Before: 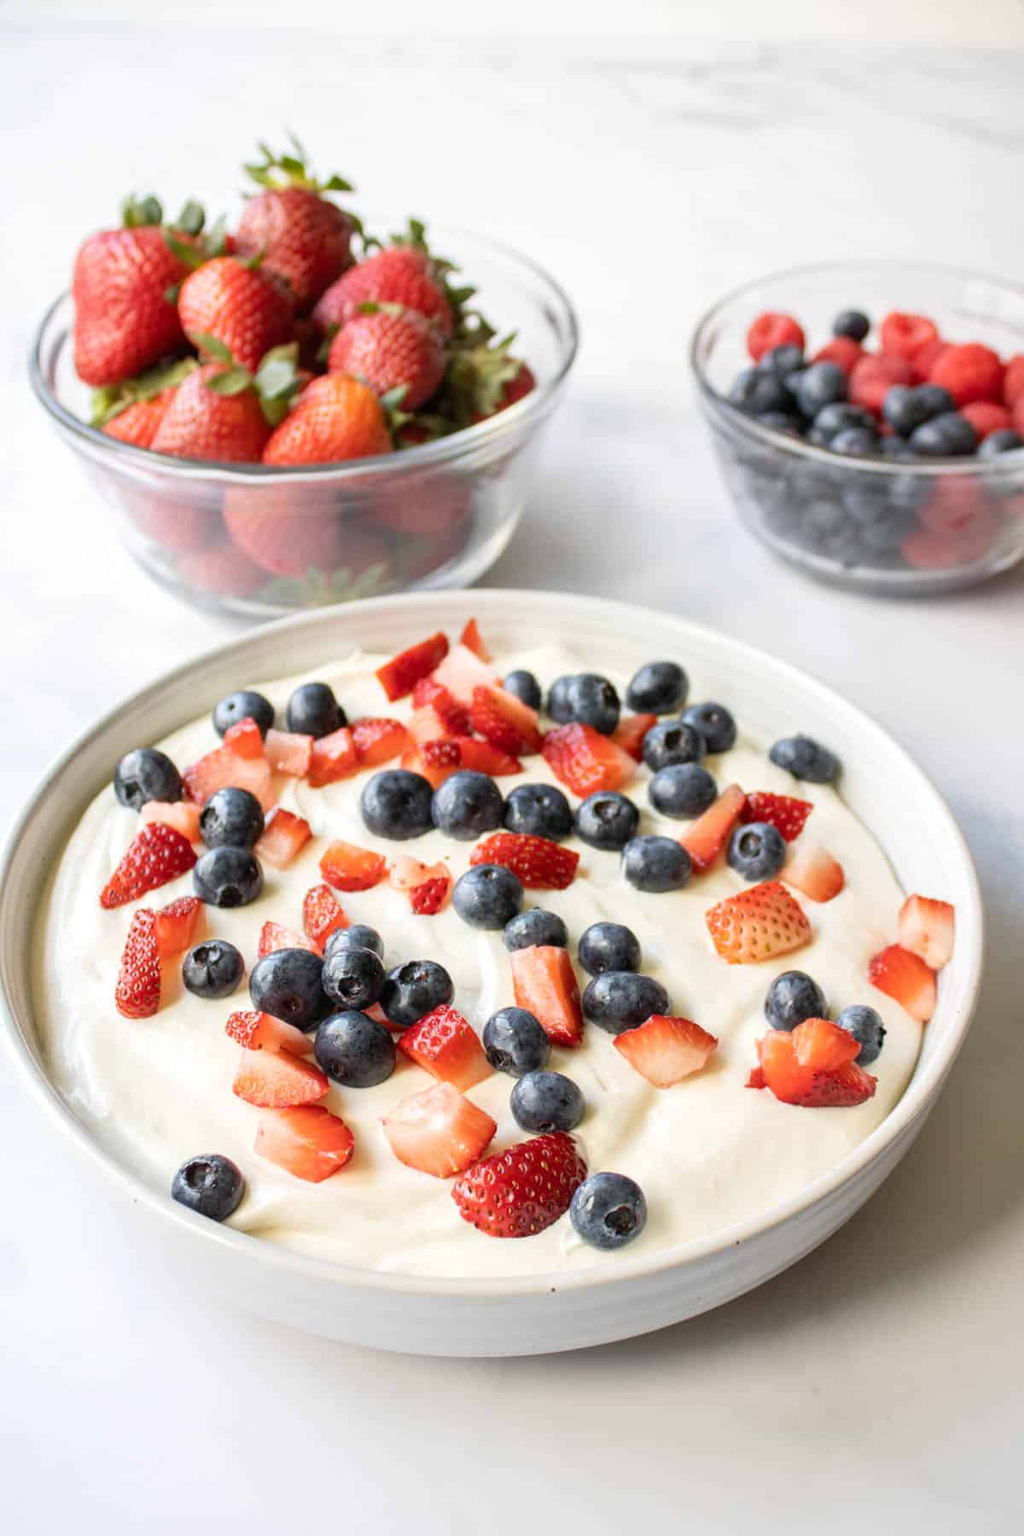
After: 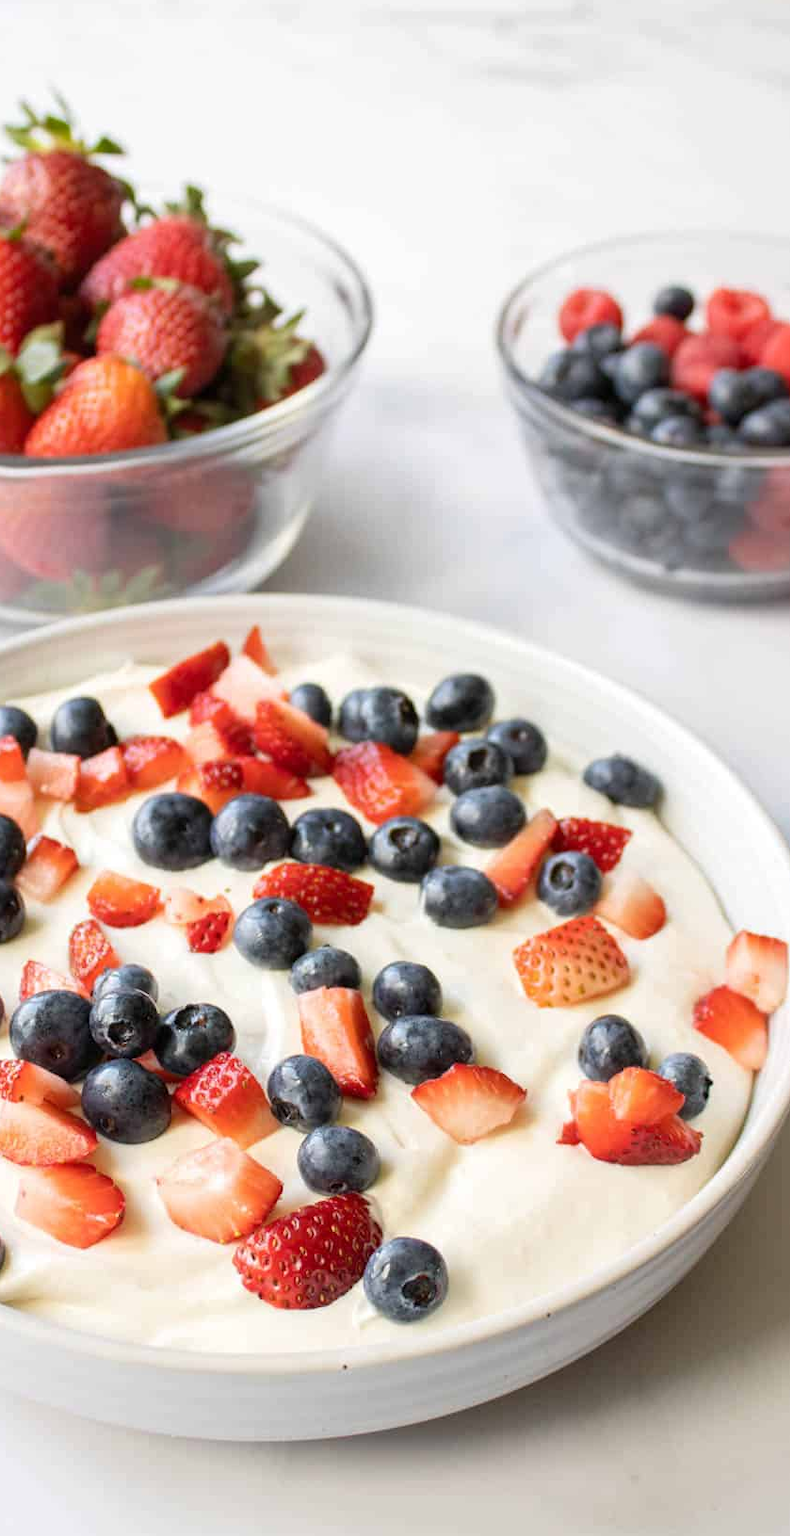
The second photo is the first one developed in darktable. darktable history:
crop and rotate: left 23.581%, top 3.353%, right 6.492%, bottom 6.015%
